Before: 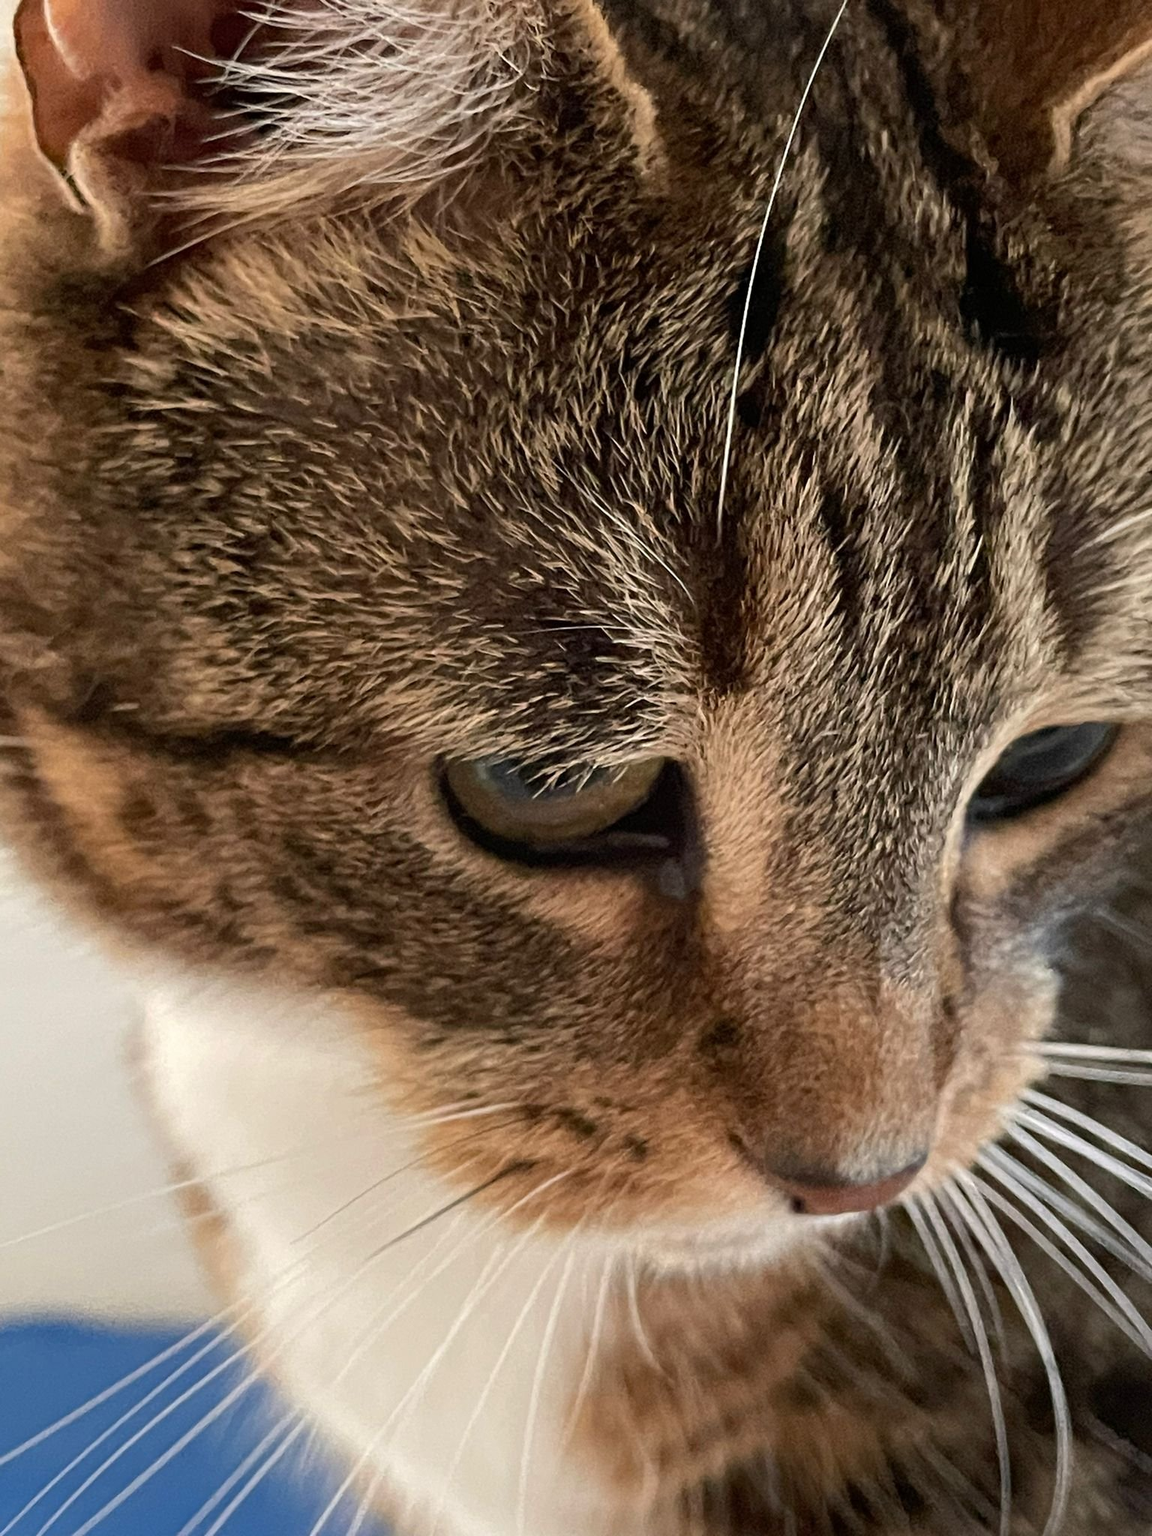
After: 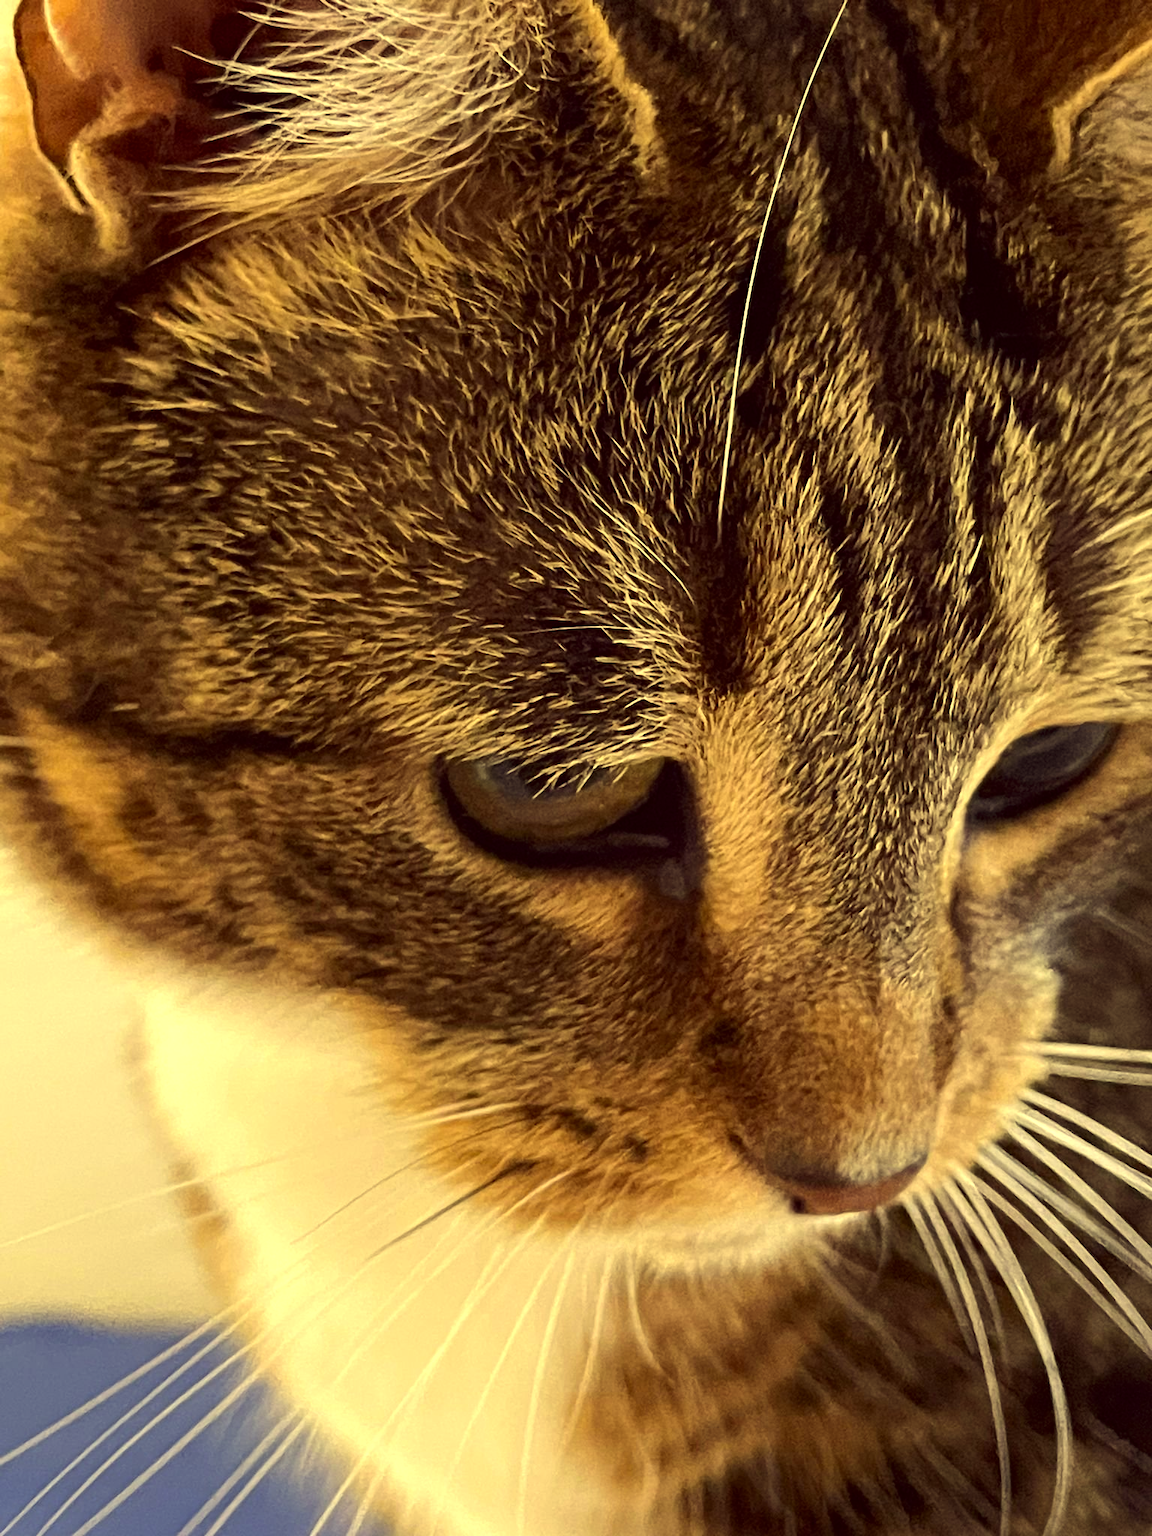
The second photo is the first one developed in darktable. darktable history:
tone equalizer: -8 EV -0.417 EV, -7 EV -0.389 EV, -6 EV -0.333 EV, -5 EV -0.222 EV, -3 EV 0.222 EV, -2 EV 0.333 EV, -1 EV 0.389 EV, +0 EV 0.417 EV, edges refinement/feathering 500, mask exposure compensation -1.57 EV, preserve details no
color correction: highlights a* -0.482, highlights b* 40, shadows a* 9.8, shadows b* -0.161
